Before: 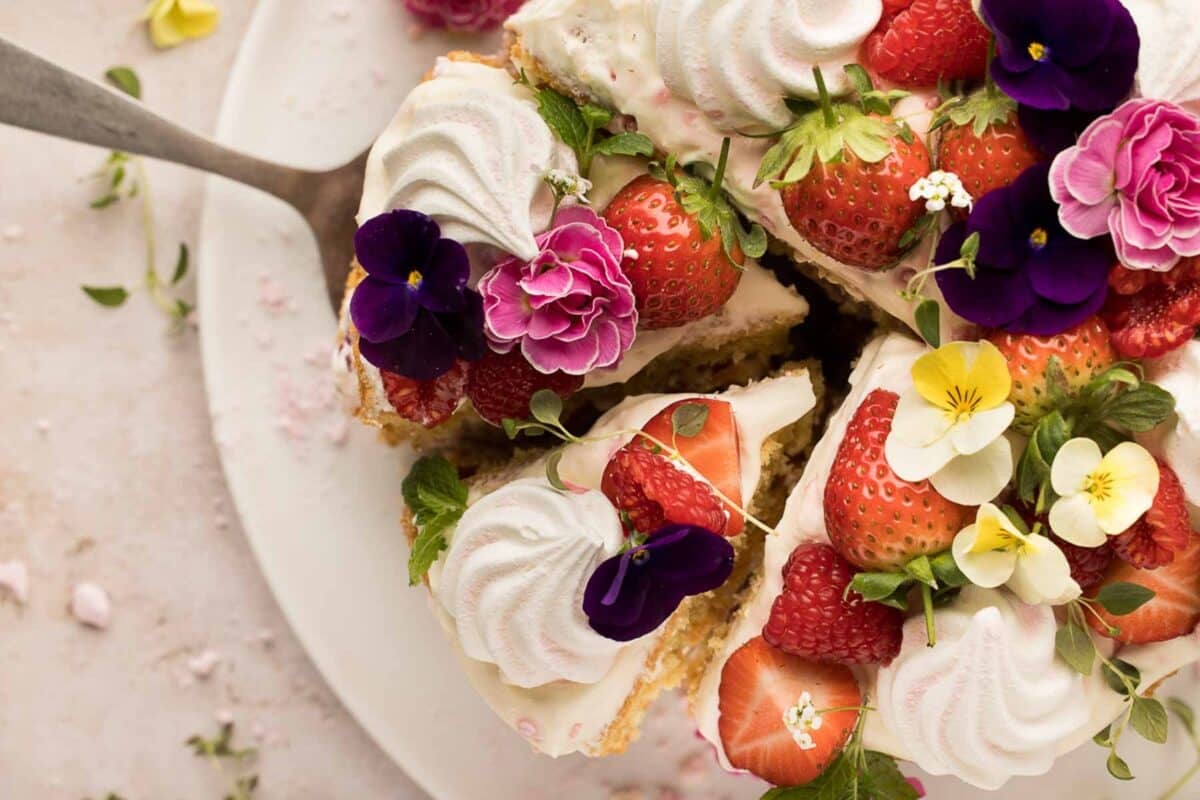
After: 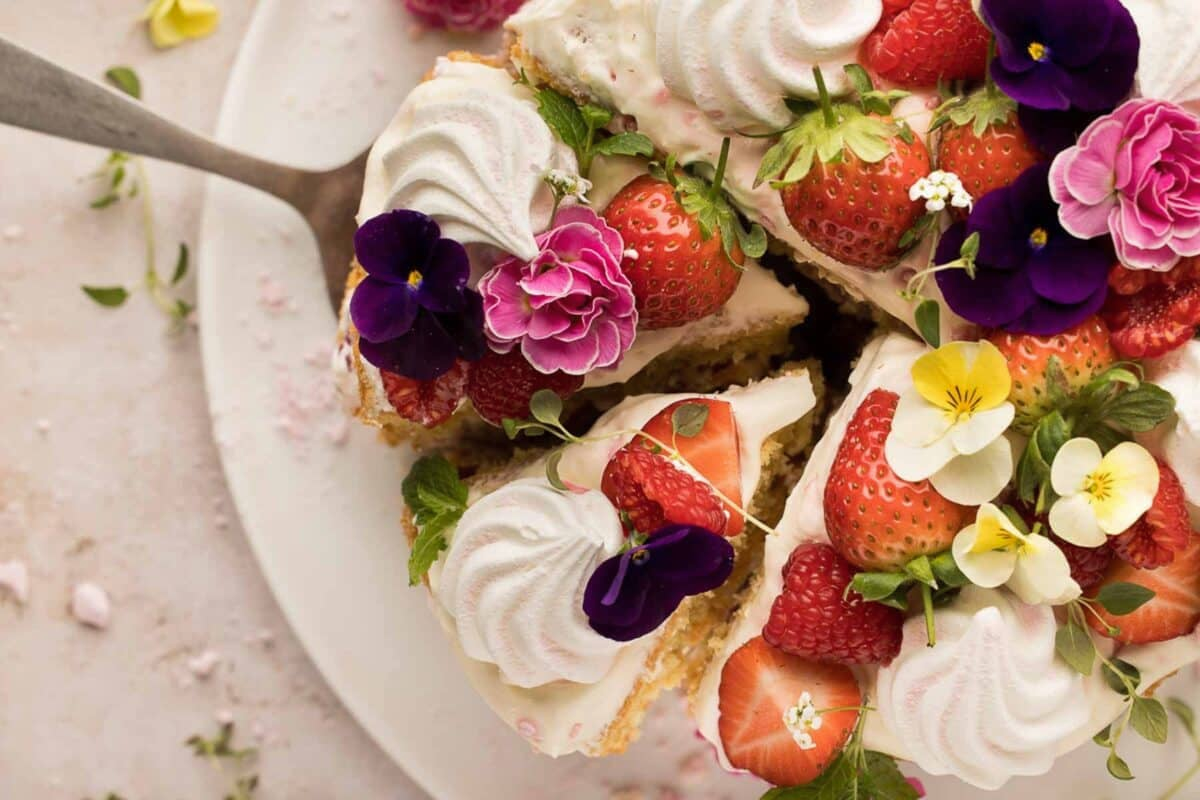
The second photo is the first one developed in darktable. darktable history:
shadows and highlights: shadows 25.36, highlights -25.82
